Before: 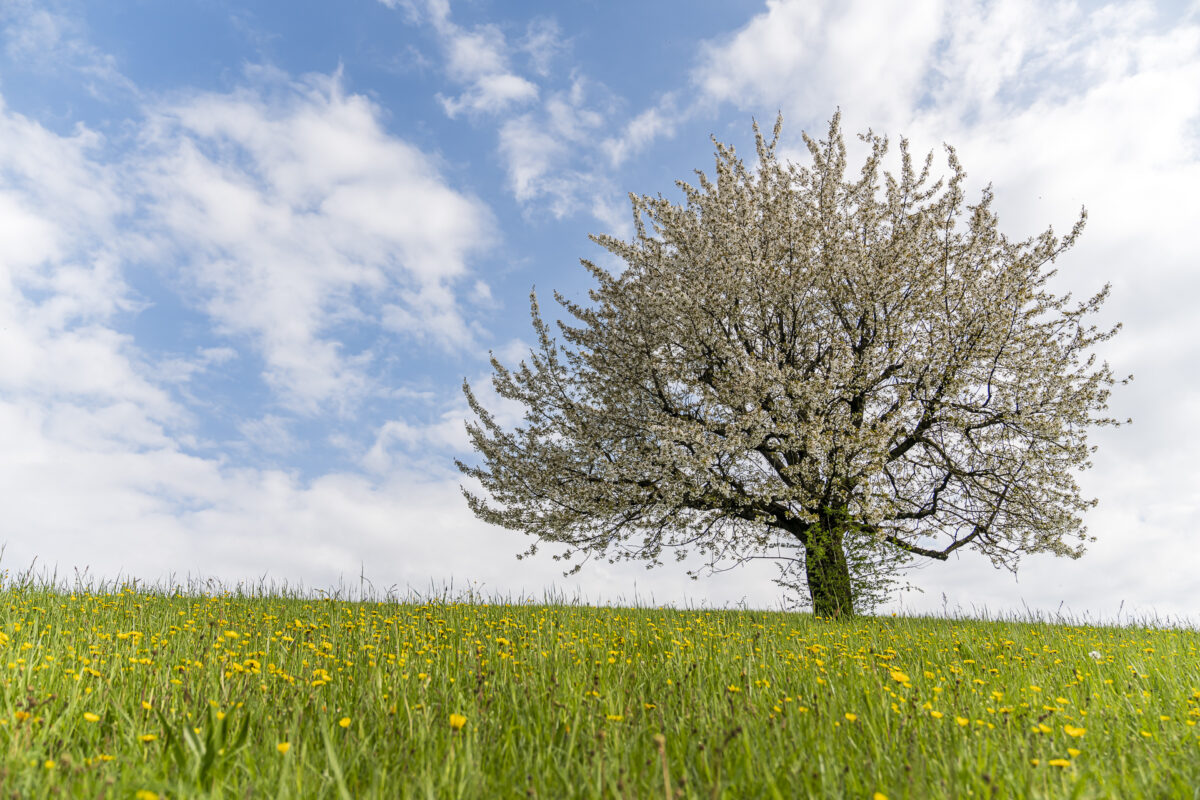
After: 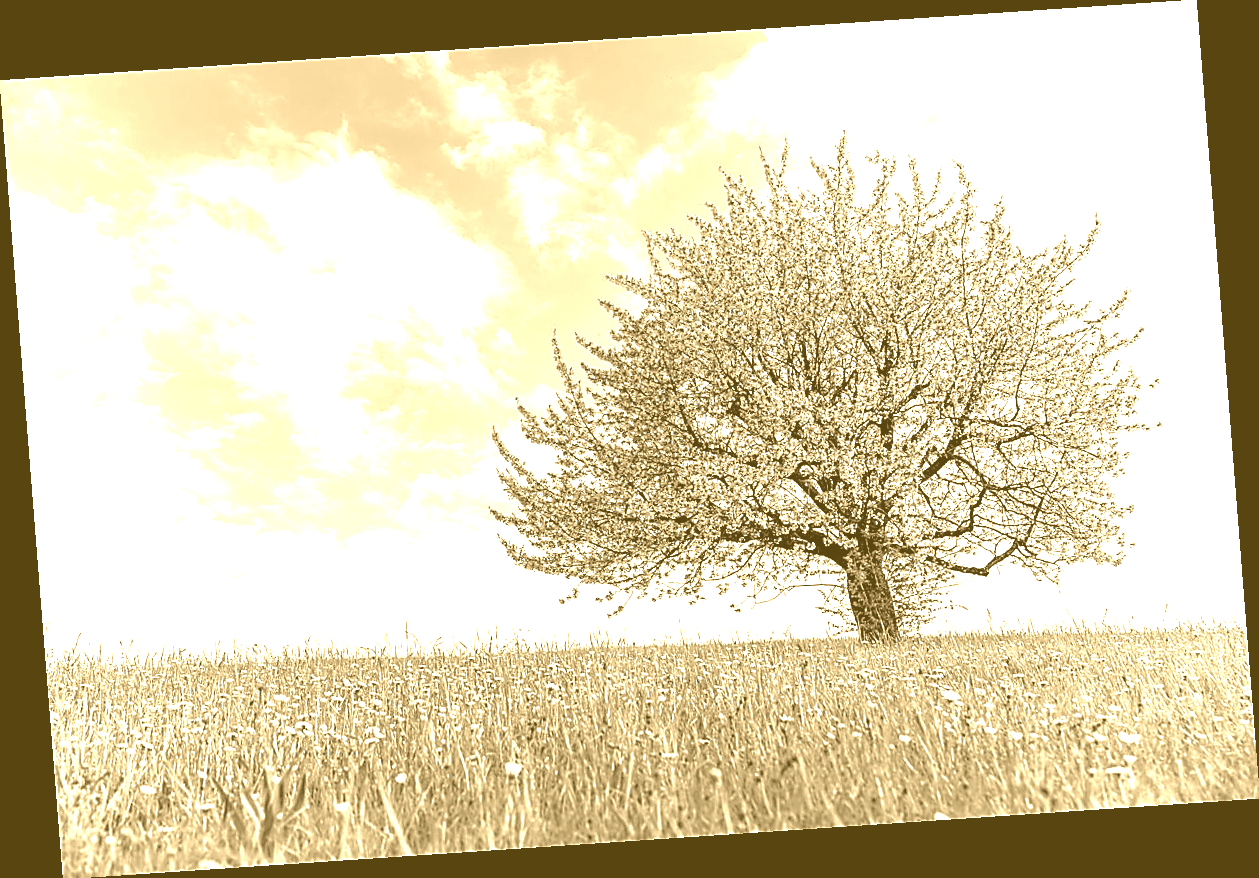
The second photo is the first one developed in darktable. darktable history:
exposure: black level correction 0, exposure 0.7 EV, compensate exposure bias true, compensate highlight preservation false
sharpen: radius 1.4, amount 1.25, threshold 0.7
shadows and highlights: radius 331.84, shadows 53.55, highlights -100, compress 94.63%, highlights color adjustment 73.23%, soften with gaussian
rotate and perspective: rotation -4.2°, shear 0.006, automatic cropping off
tone curve: curves: ch0 [(0, 0) (0.059, 0.027) (0.162, 0.125) (0.304, 0.279) (0.547, 0.532) (0.828, 0.815) (1, 0.983)]; ch1 [(0, 0) (0.23, 0.166) (0.34, 0.308) (0.371, 0.337) (0.429, 0.411) (0.477, 0.462) (0.499, 0.498) (0.529, 0.537) (0.559, 0.582) (0.743, 0.798) (1, 1)]; ch2 [(0, 0) (0.431, 0.414) (0.498, 0.503) (0.524, 0.528) (0.568, 0.546) (0.6, 0.597) (0.634, 0.645) (0.728, 0.742) (1, 1)], color space Lab, independent channels, preserve colors none
base curve: curves: ch0 [(0, 0) (0.595, 0.418) (1, 1)], preserve colors none
colorize: hue 36°, source mix 100%
color calibration: illuminant as shot in camera, x 0.358, y 0.373, temperature 4628.91 K
